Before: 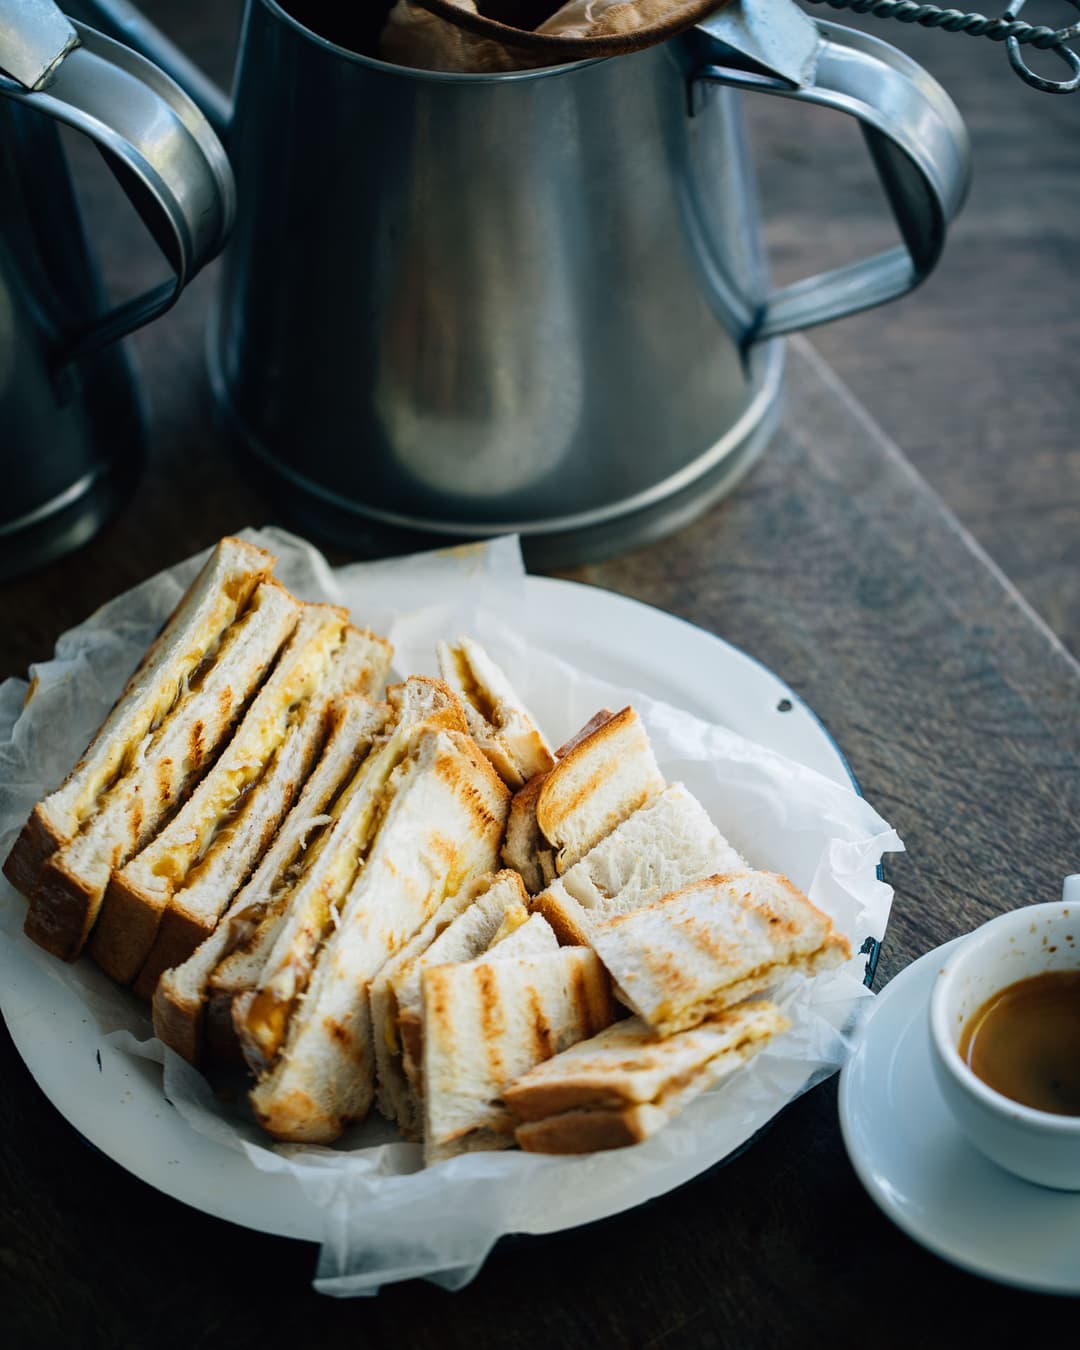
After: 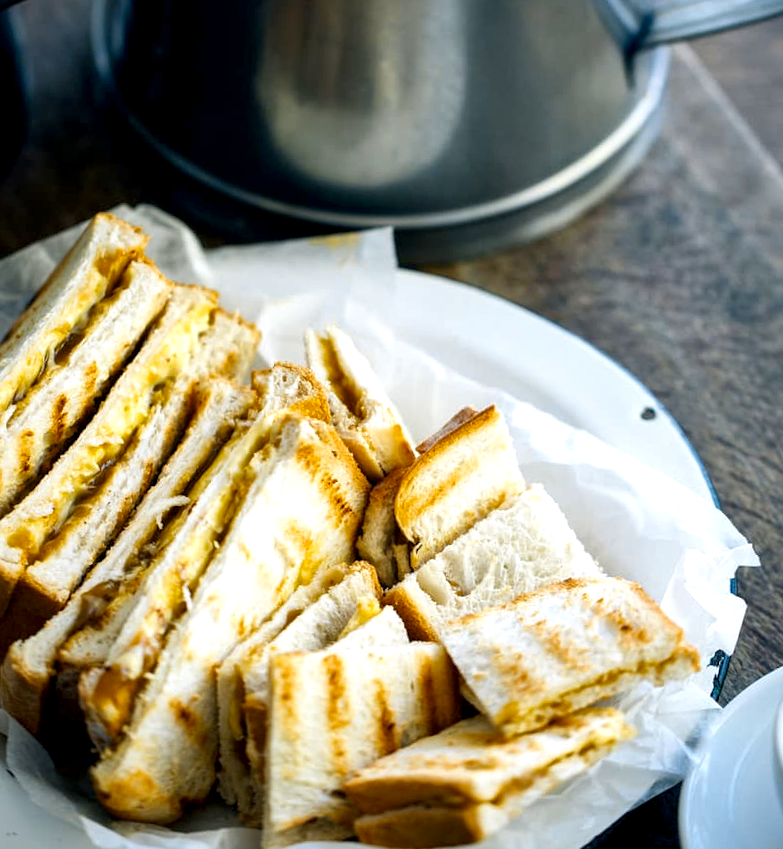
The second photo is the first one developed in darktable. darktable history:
local contrast: mode bilateral grid, contrast 20, coarseness 50, detail 144%, midtone range 0.2
exposure: black level correction 0.003, exposure 0.383 EV, compensate highlight preservation false
crop and rotate: angle -3.37°, left 9.79%, top 20.73%, right 12.42%, bottom 11.82%
color contrast: green-magenta contrast 0.85, blue-yellow contrast 1.25, unbound 0
levels: mode automatic, black 0.023%, white 99.97%, levels [0.062, 0.494, 0.925]
